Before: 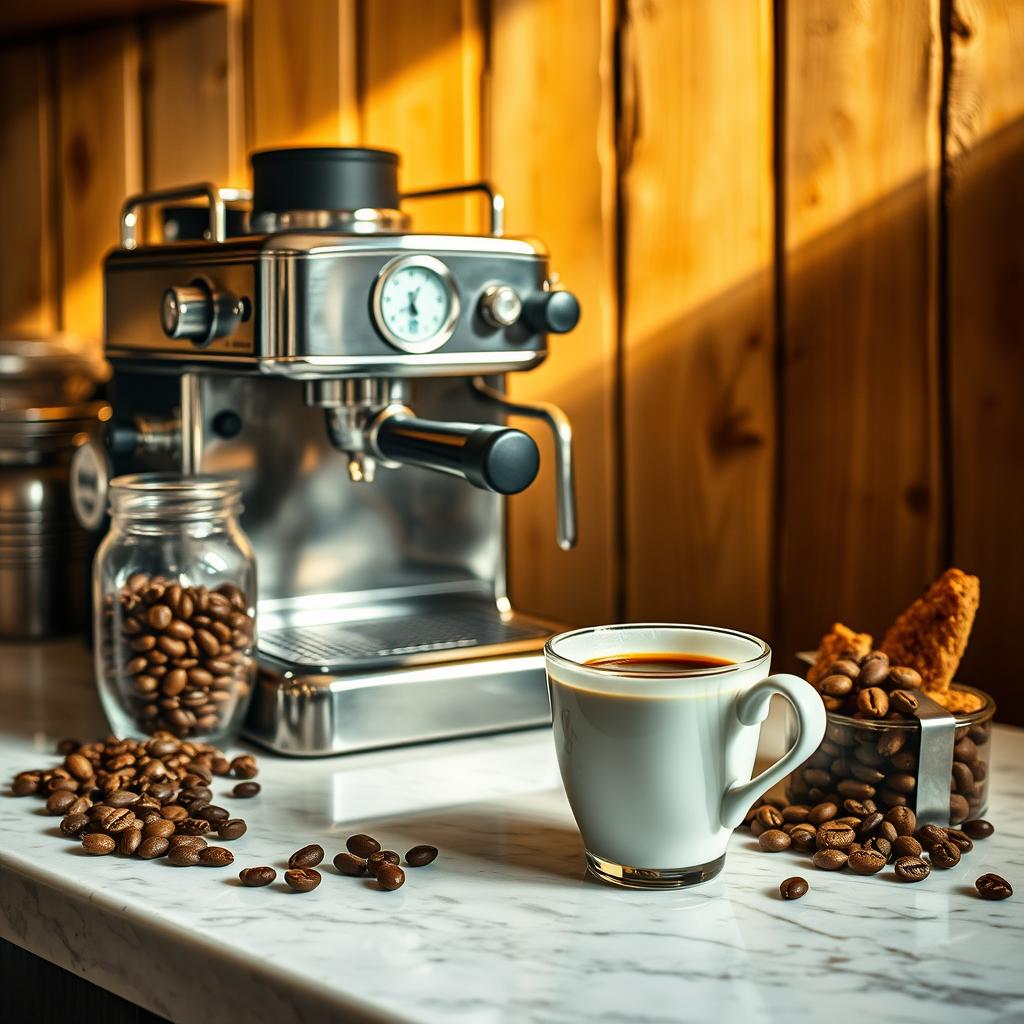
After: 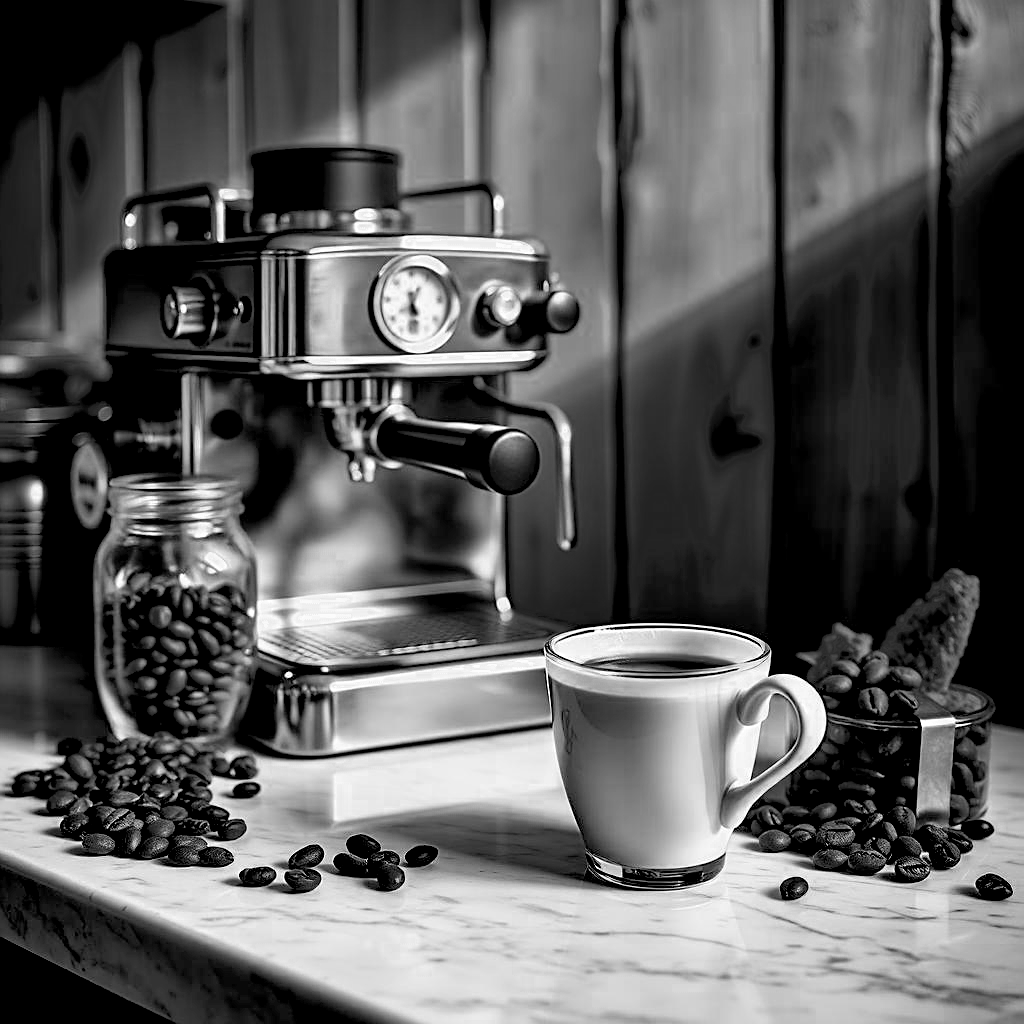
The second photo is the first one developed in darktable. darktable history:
color balance: lift [0.975, 0.993, 1, 1.015], gamma [1.1, 1, 1, 0.945], gain [1, 1.04, 1, 0.95]
sharpen: on, module defaults
color zones: curves: ch0 [(0.002, 0.589) (0.107, 0.484) (0.146, 0.249) (0.217, 0.352) (0.309, 0.525) (0.39, 0.404) (0.455, 0.169) (0.597, 0.055) (0.724, 0.212) (0.775, 0.691) (0.869, 0.571) (1, 0.587)]; ch1 [(0, 0) (0.143, 0) (0.286, 0) (0.429, 0) (0.571, 0) (0.714, 0) (0.857, 0)]
